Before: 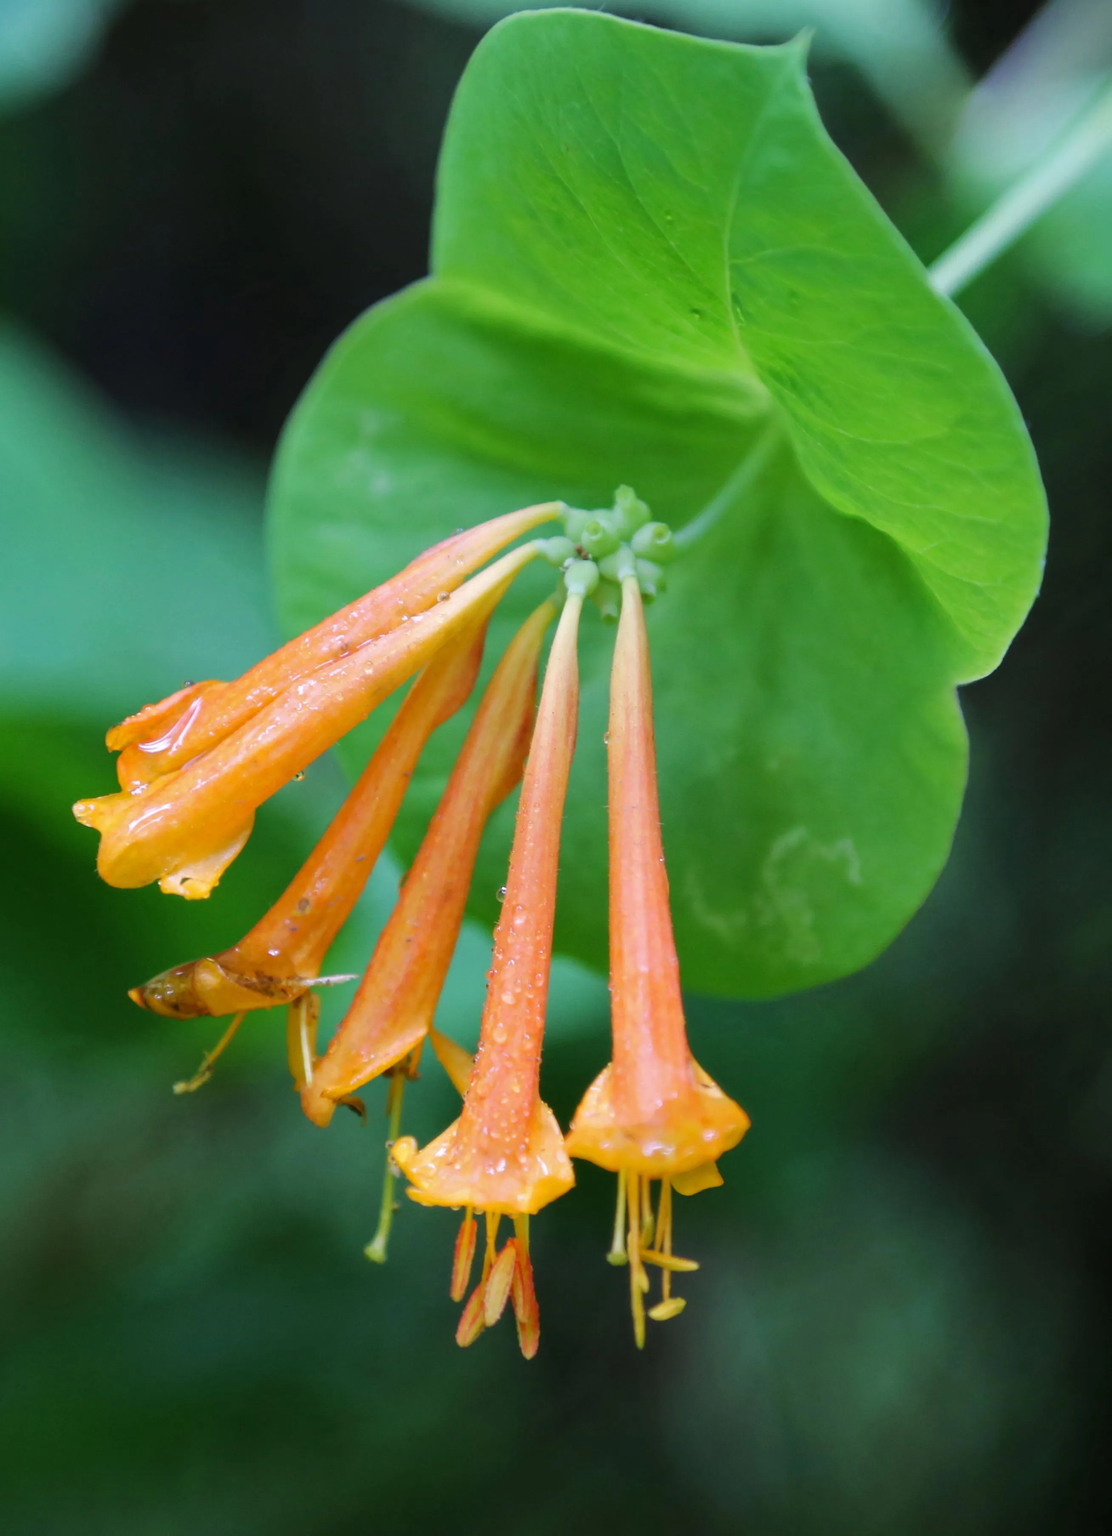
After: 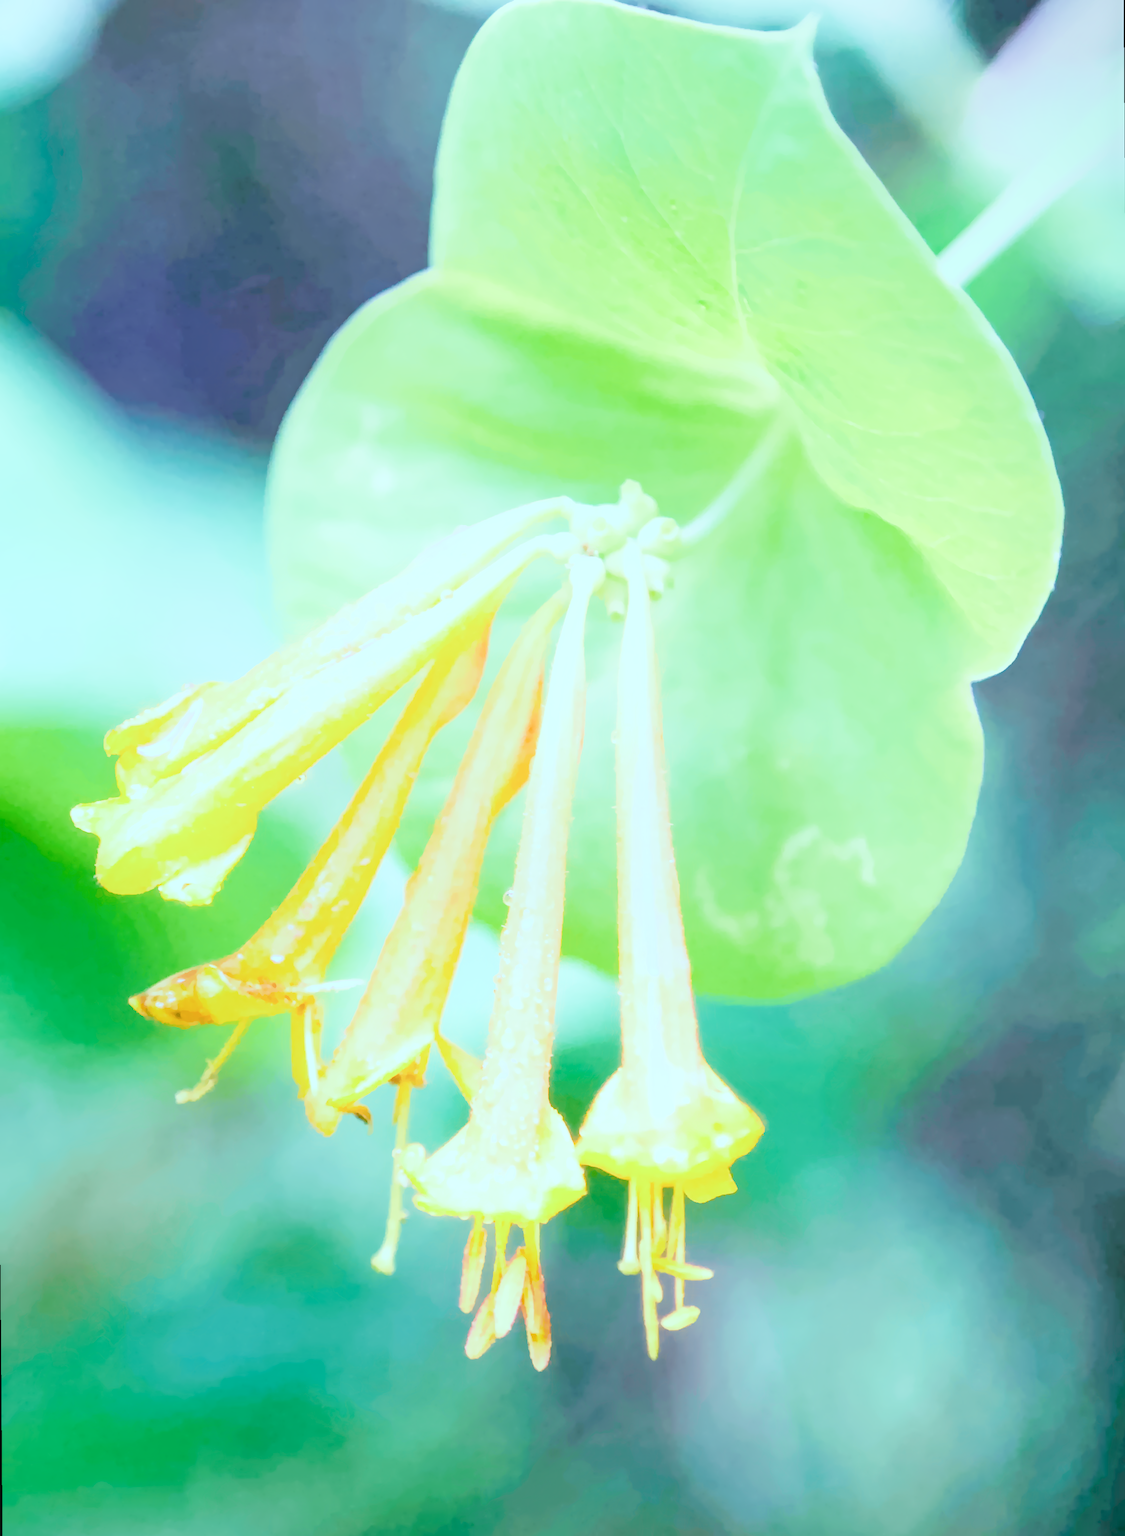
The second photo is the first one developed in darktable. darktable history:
rotate and perspective: rotation -0.45°, automatic cropping original format, crop left 0.008, crop right 0.992, crop top 0.012, crop bottom 0.988
local contrast: on, module defaults
color calibration: illuminant as shot in camera, x 0.358, y 0.373, temperature 4628.91 K
color balance: mode lift, gamma, gain (sRGB), lift [0.997, 0.979, 1.021, 1.011], gamma [1, 1.084, 0.916, 0.998], gain [1, 0.87, 1.13, 1.101], contrast 4.55%, contrast fulcrum 38.24%, output saturation 104.09%
denoise (profiled): preserve shadows 1.52, scattering 0.002, a [-1, 0, 0], compensate highlight preservation false
haze removal: compatibility mode true, adaptive false
hot pixels: on, module defaults
lens correction: scale 1, crop 1, focal 16, aperture 5.6, distance 1000, camera "Canon EOS RP", lens "Canon RF 16mm F2.8 STM"
shadows and highlights: shadows 0, highlights 40
white balance: red 2.229, blue 1.46
velvia: on, module defaults
exposure: black level correction 0, exposure 0.7 EV, compensate exposure bias true, compensate highlight preservation false
filmic rgb: black relative exposure -6.98 EV, white relative exposure 5.63 EV, hardness 2.86
highlight reconstruction: method reconstruct in LCh
tone equalizer "compress shadows/highlights (GF): soft": -8 EV 0.25 EV, -7 EV 0.417 EV, -6 EV 0.417 EV, -5 EV 0.25 EV, -3 EV -0.25 EV, -2 EV -0.417 EV, -1 EV -0.417 EV, +0 EV -0.25 EV, edges refinement/feathering 500, mask exposure compensation -1.57 EV, preserve details guided filter
color balance rgb "MKE Nite Life": shadows lift › luminance -7.7%, shadows lift › chroma 2.13%, shadows lift › hue 165.27°, power › luminance -7.77%, power › chroma 1.1%, power › hue 215.88°, highlights gain › luminance 15.15%, highlights gain › chroma 7%, highlights gain › hue 125.57°, global offset › luminance -0.33%, global offset › chroma 0.11%, global offset › hue 165.27°, perceptual saturation grading › global saturation 24.42%, perceptual saturation grading › highlights -24.42%, perceptual saturation grading › mid-tones 24.42%, perceptual saturation grading › shadows 40%, perceptual brilliance grading › global brilliance -5%, perceptual brilliance grading › highlights 24.42%, perceptual brilliance grading › mid-tones 7%, perceptual brilliance grading › shadows -5%
